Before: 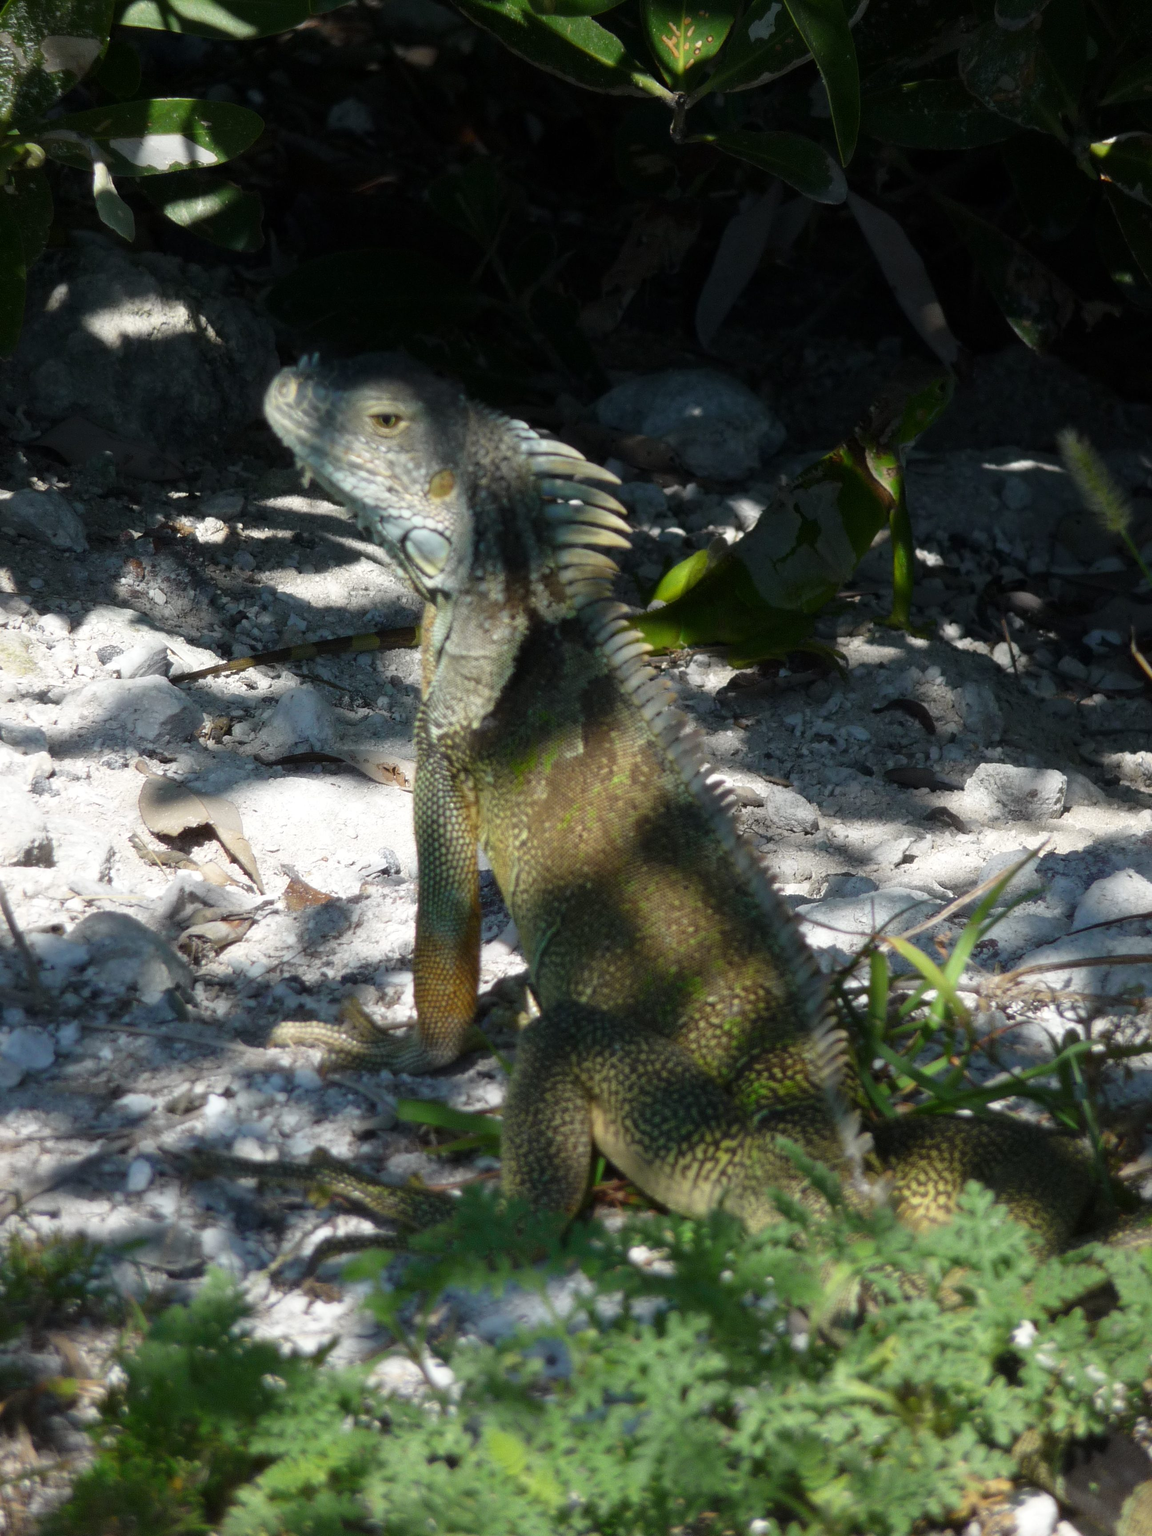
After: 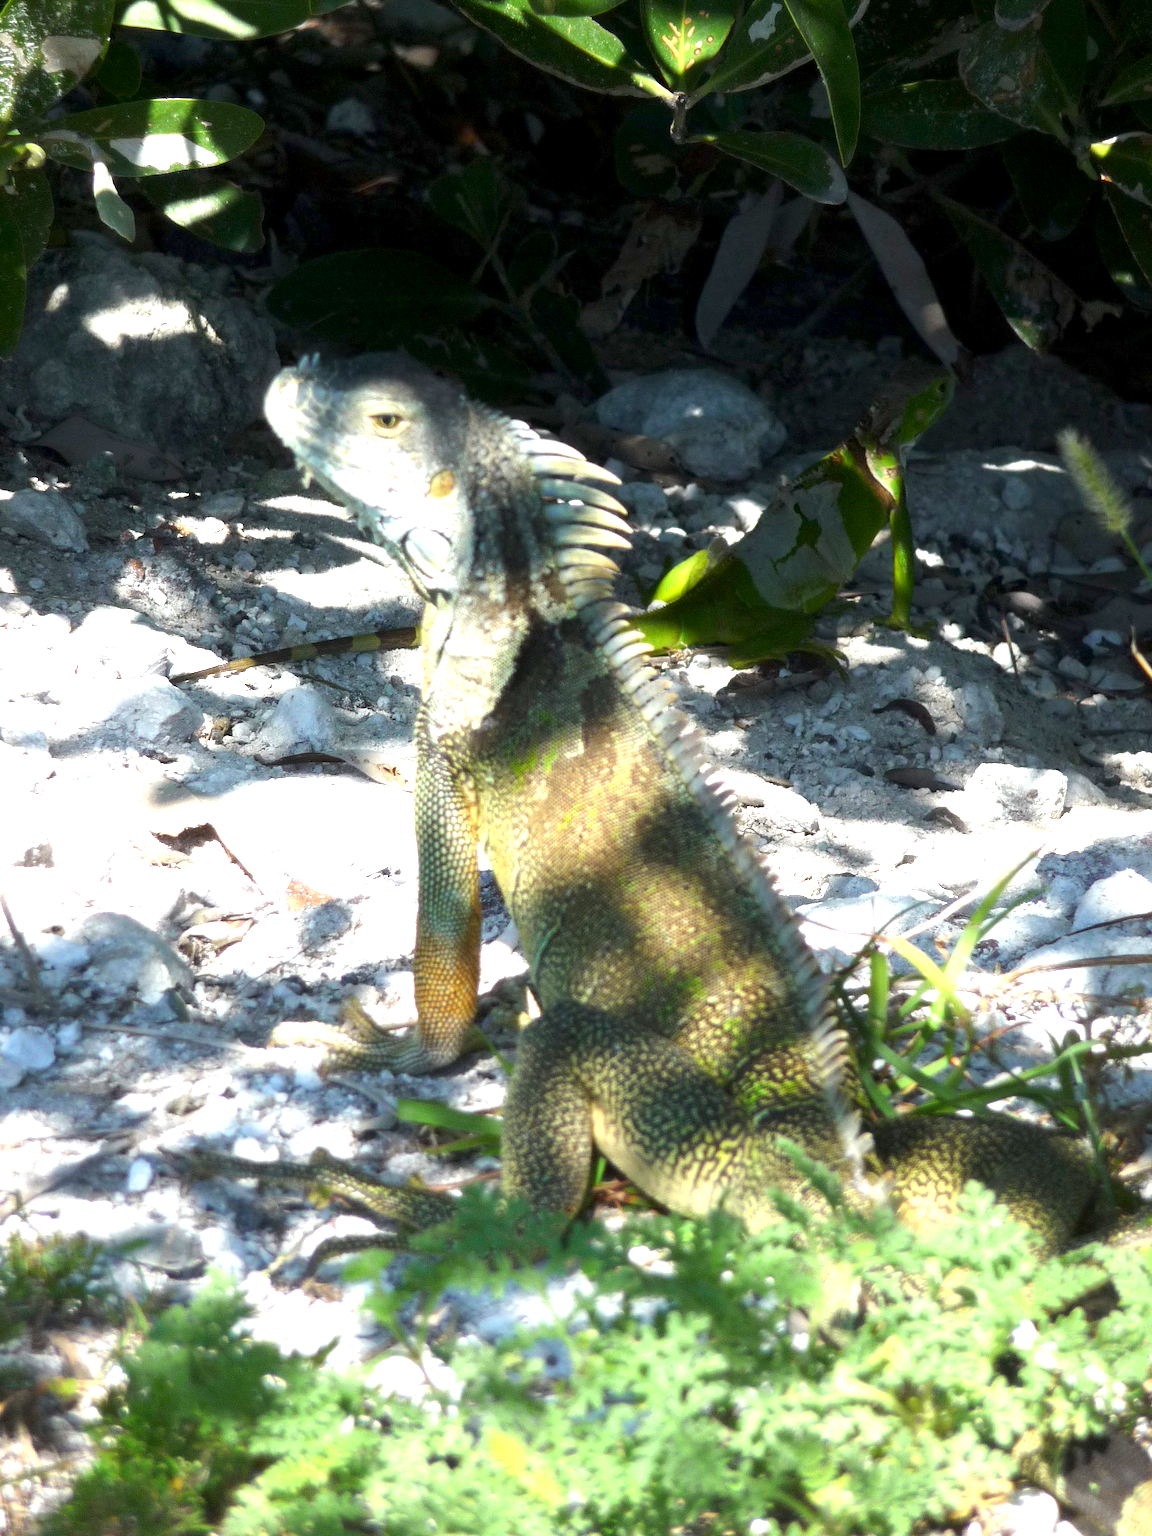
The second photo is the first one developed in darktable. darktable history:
exposure: black level correction 0.001, exposure 1.737 EV, compensate highlight preservation false
